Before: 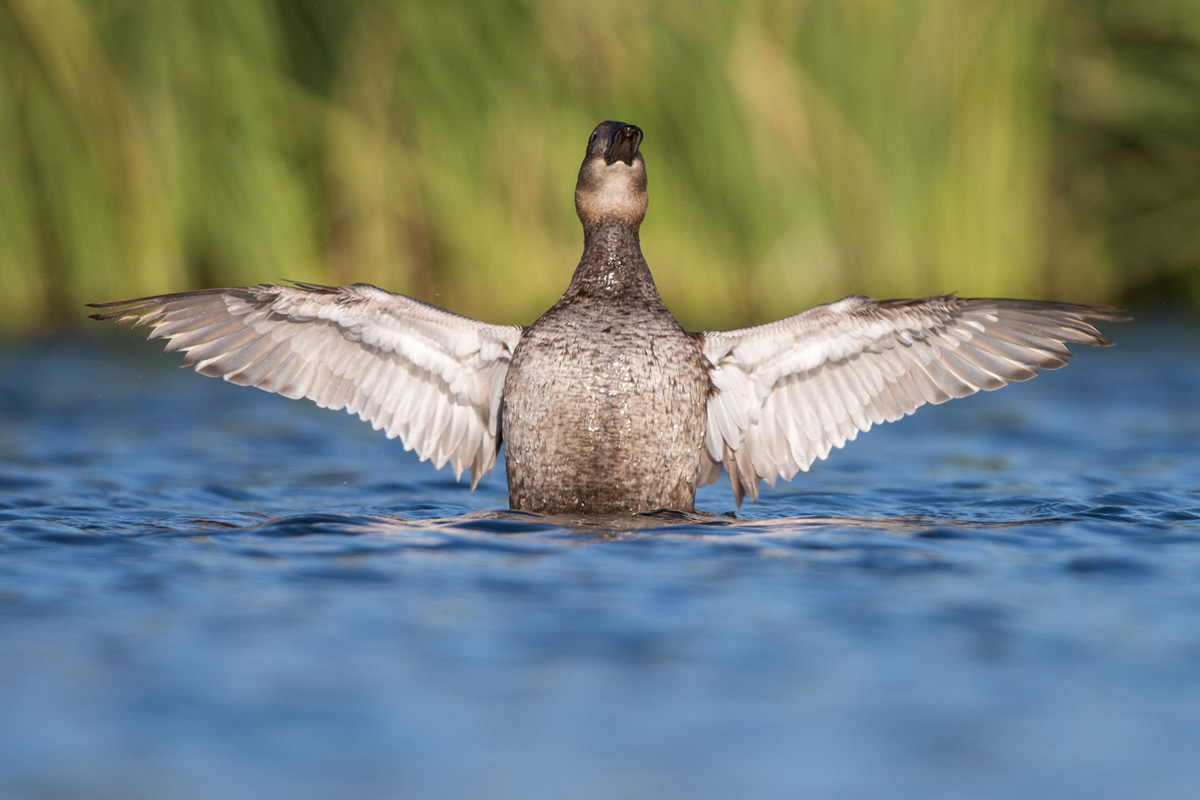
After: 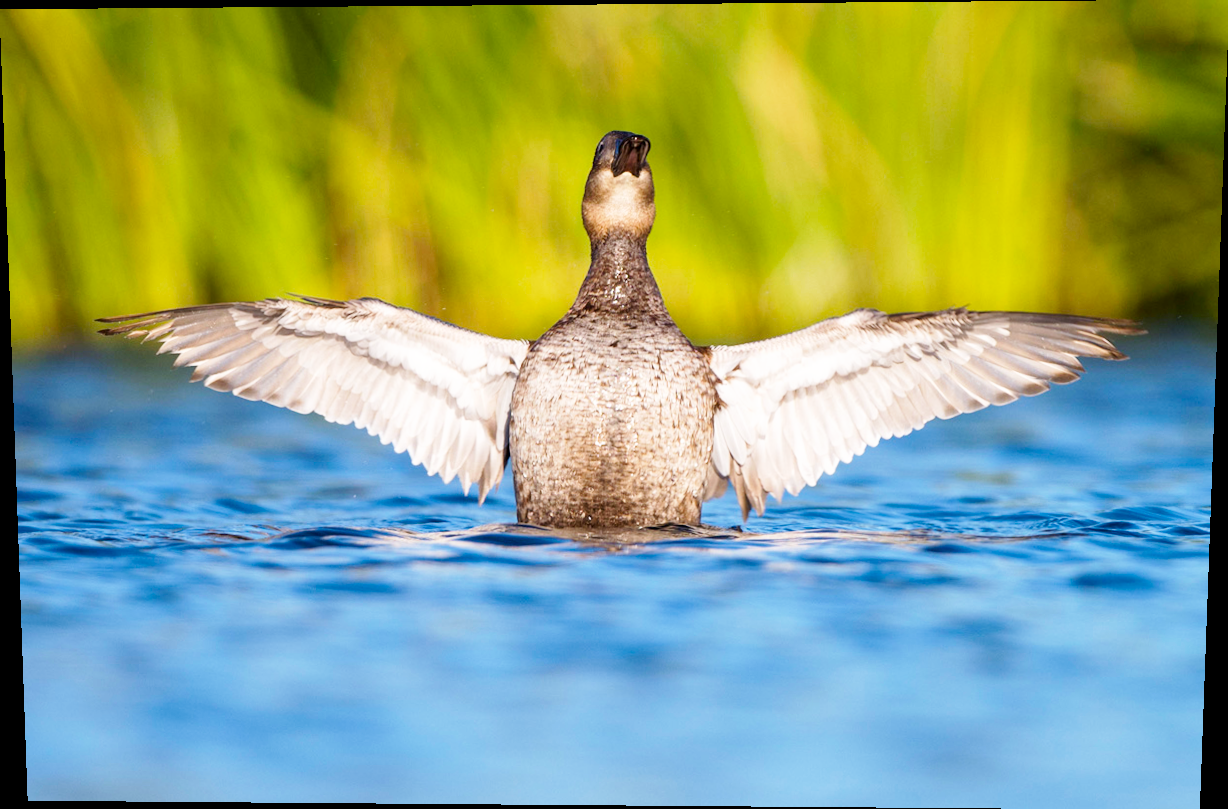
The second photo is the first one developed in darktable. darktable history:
rotate and perspective: lens shift (vertical) 0.048, lens shift (horizontal) -0.024, automatic cropping off
color balance rgb: perceptual saturation grading › global saturation 25%, global vibrance 20%
base curve: curves: ch0 [(0, 0) (0.005, 0.002) (0.15, 0.3) (0.4, 0.7) (0.75, 0.95) (1, 1)], preserve colors none
